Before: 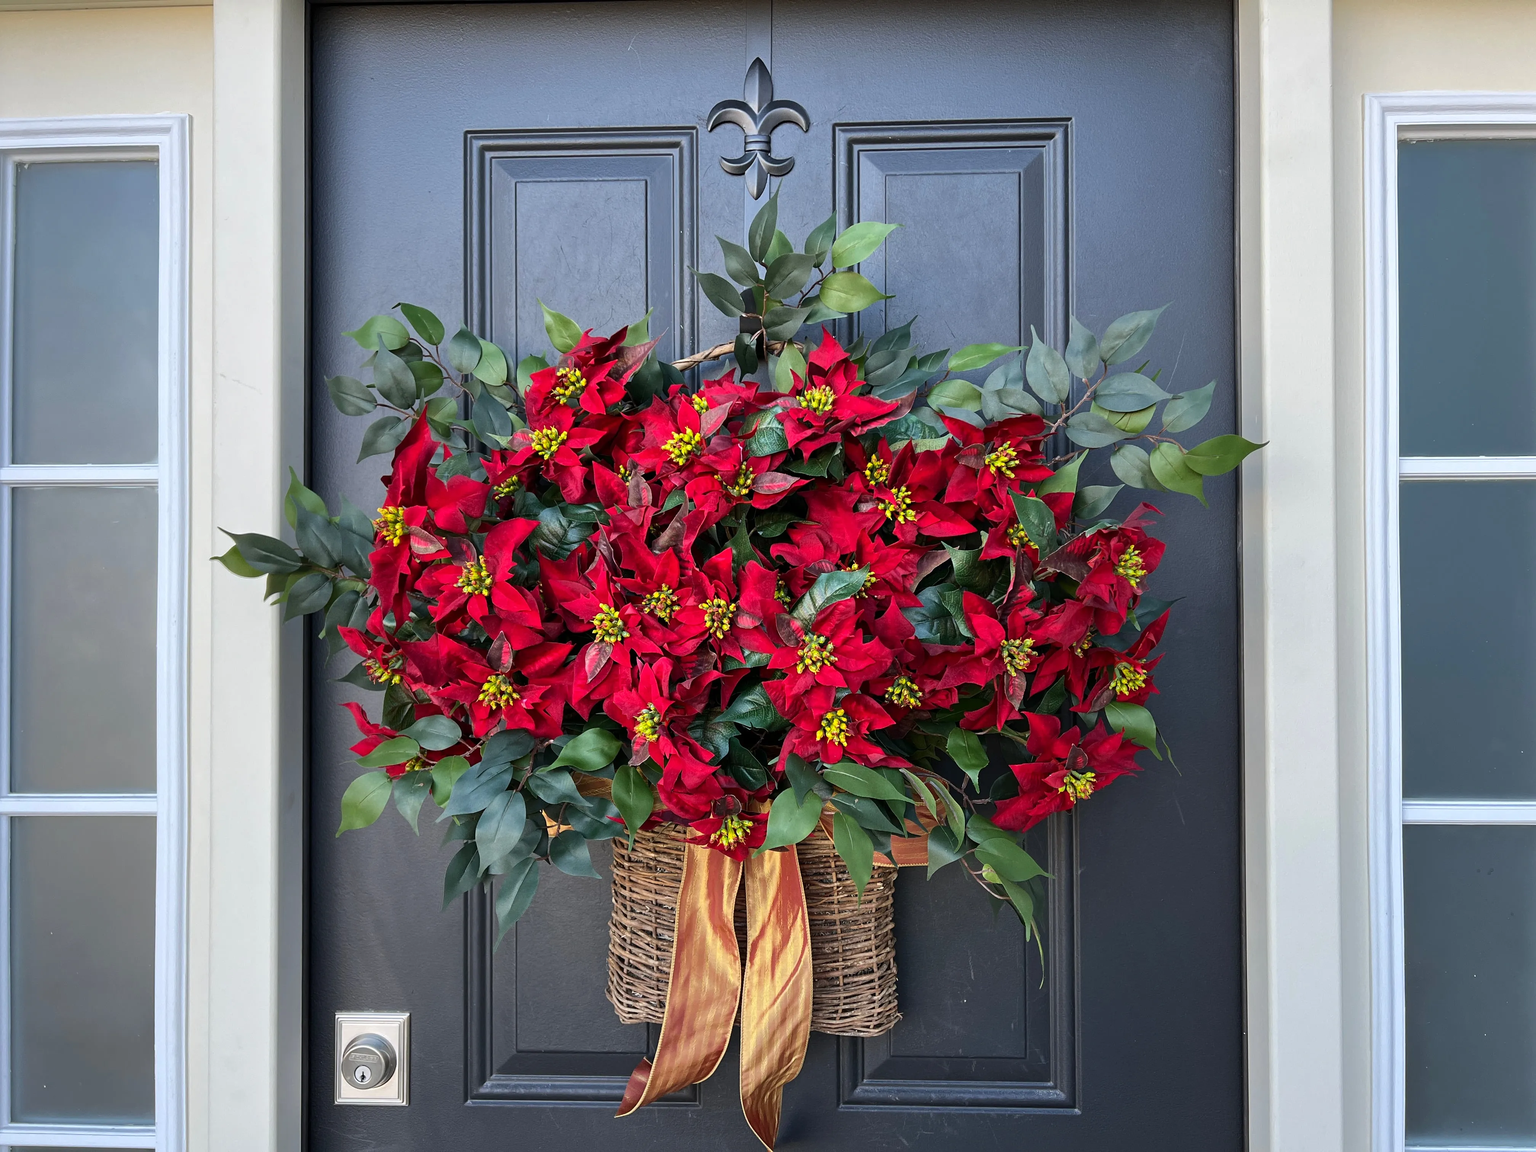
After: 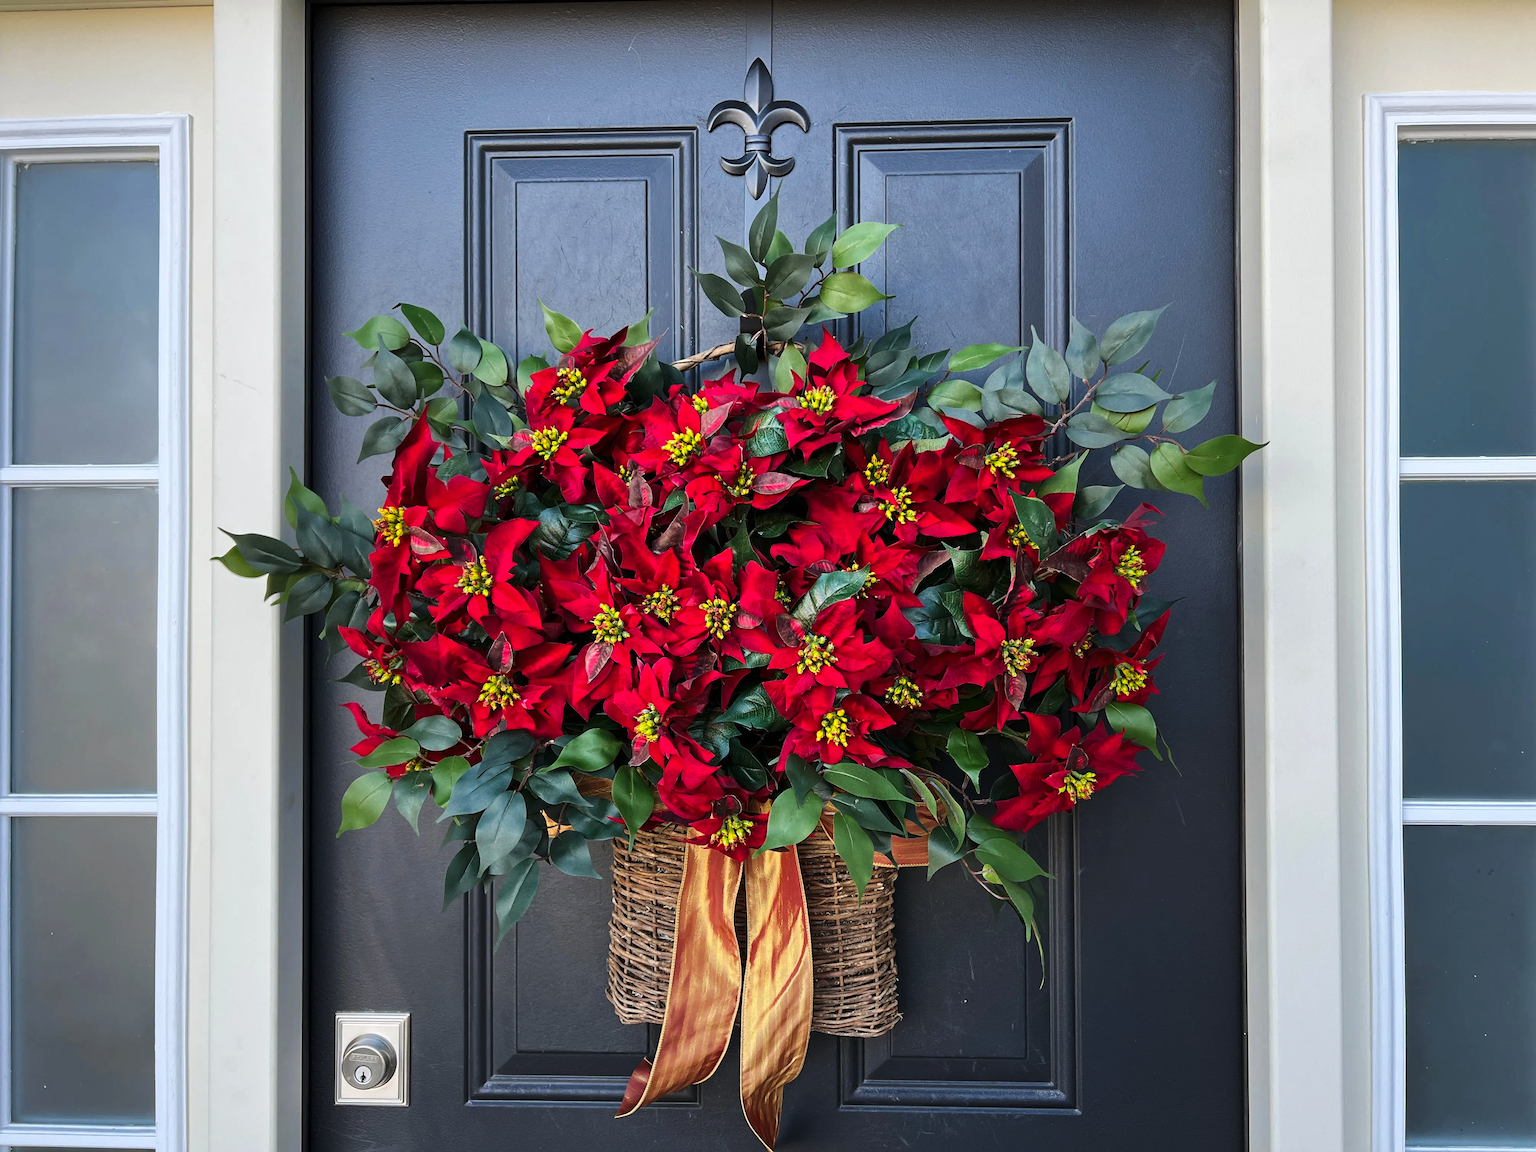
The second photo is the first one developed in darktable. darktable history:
tone curve: curves: ch0 [(0, 0) (0.227, 0.17) (0.766, 0.774) (1, 1)]; ch1 [(0, 0) (0.114, 0.127) (0.437, 0.452) (0.498, 0.495) (0.579, 0.602) (1, 1)]; ch2 [(0, 0) (0.233, 0.259) (0.493, 0.492) (0.568, 0.596) (1, 1)], preserve colors none
